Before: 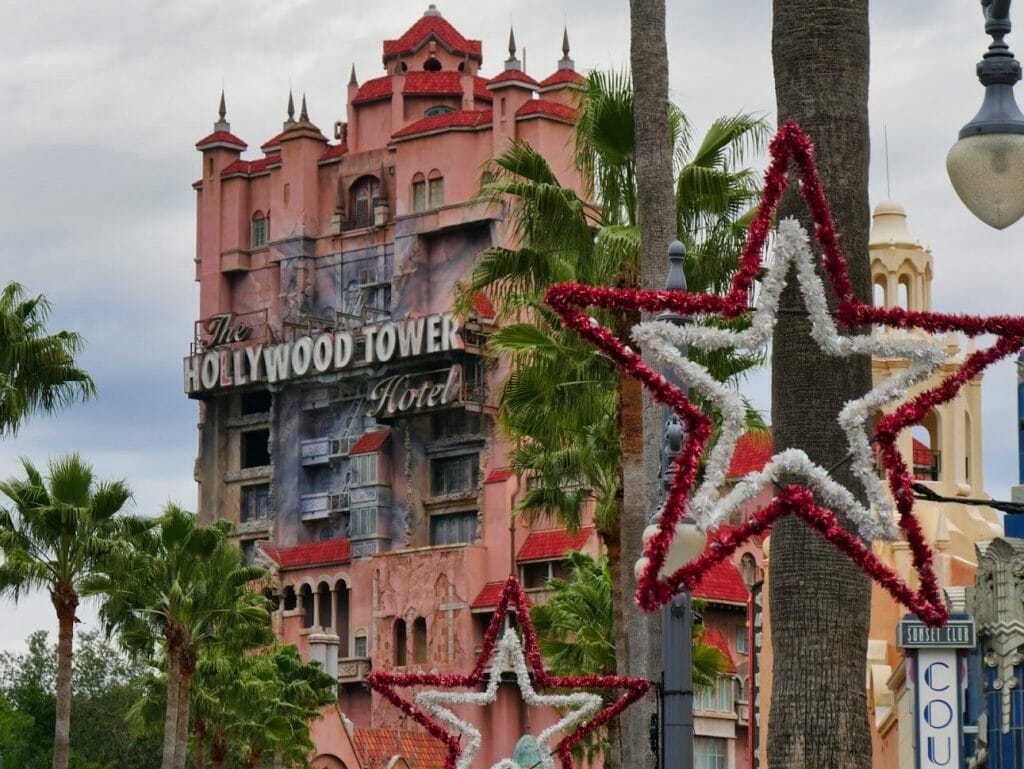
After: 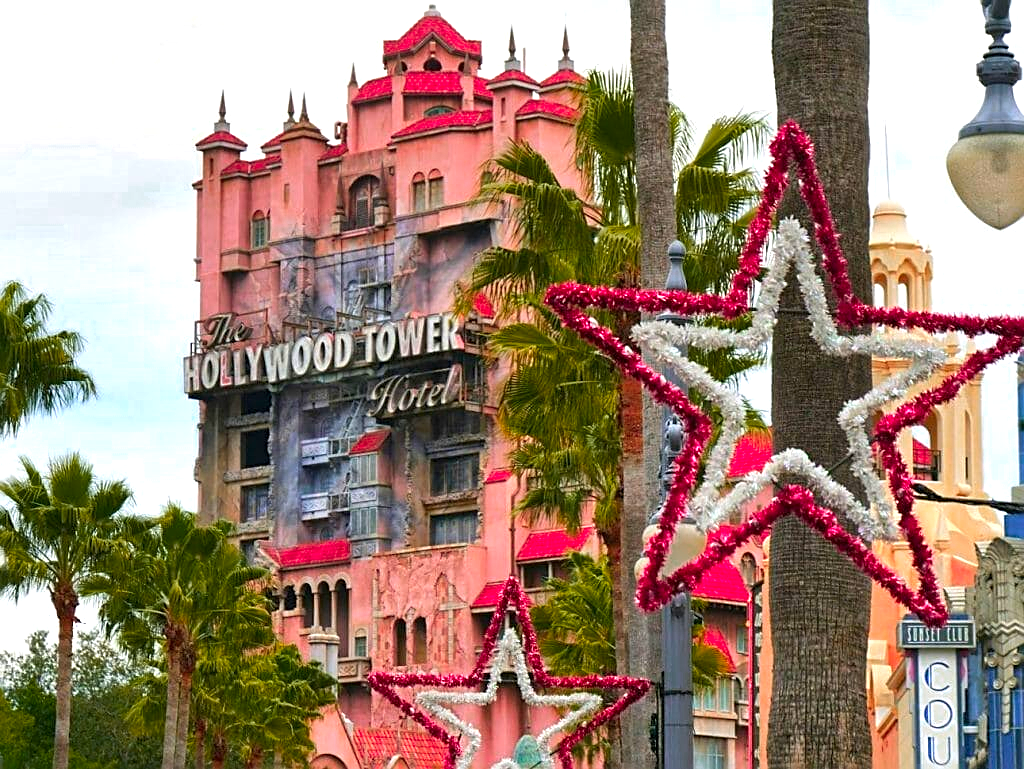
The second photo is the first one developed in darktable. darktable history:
sharpen: amount 0.538
exposure: black level correction 0, exposure 0.695 EV, compensate highlight preservation false
contrast equalizer: octaves 7, y [[0.5, 0.5, 0.472, 0.5, 0.5, 0.5], [0.5 ×6], [0.5 ×6], [0 ×6], [0 ×6]]
shadows and highlights: shadows 25.87, highlights -25.11
color zones: curves: ch0 [(0.473, 0.374) (0.742, 0.784)]; ch1 [(0.354, 0.737) (0.742, 0.705)]; ch2 [(0.318, 0.421) (0.758, 0.532)]
